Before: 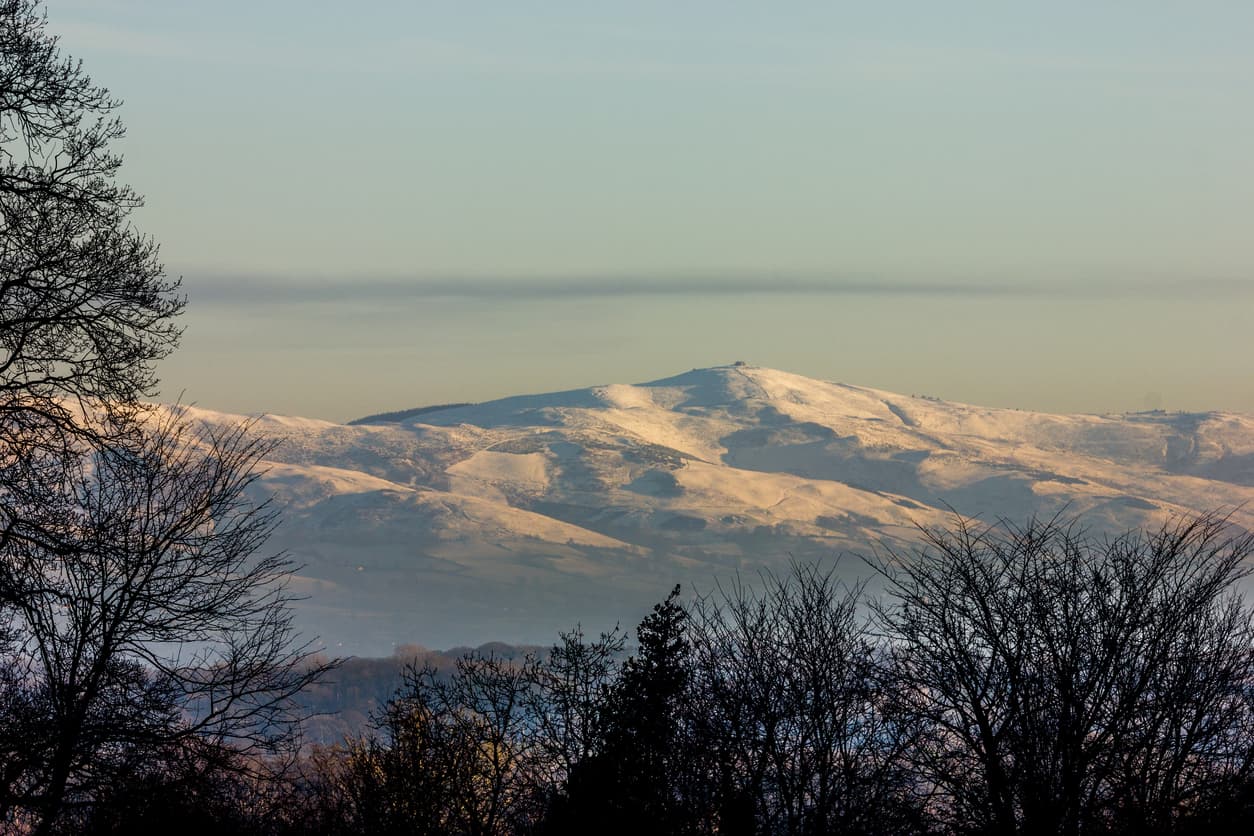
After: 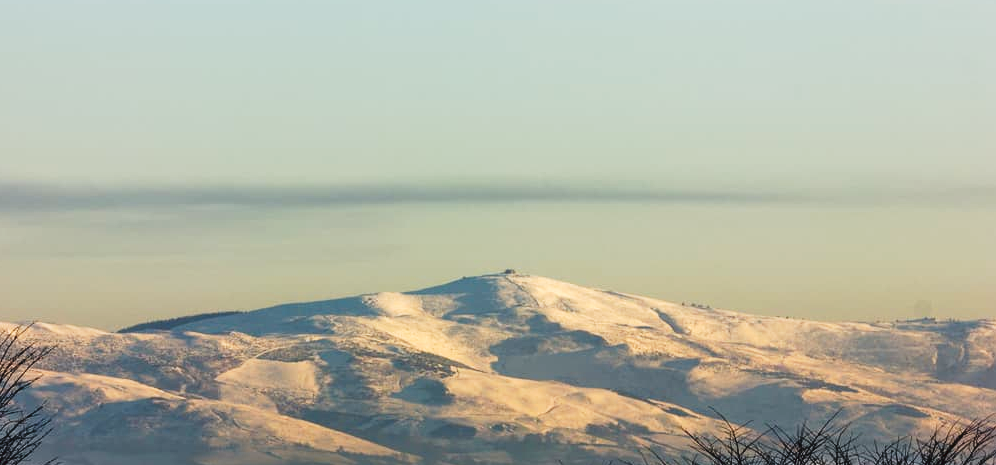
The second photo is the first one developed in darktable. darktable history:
crop: left 18.38%, top 11.092%, right 2.134%, bottom 33.217%
tone curve: curves: ch0 [(0, 0) (0.003, 0.047) (0.011, 0.047) (0.025, 0.049) (0.044, 0.051) (0.069, 0.055) (0.1, 0.066) (0.136, 0.089) (0.177, 0.12) (0.224, 0.155) (0.277, 0.205) (0.335, 0.281) (0.399, 0.37) (0.468, 0.47) (0.543, 0.574) (0.623, 0.687) (0.709, 0.801) (0.801, 0.89) (0.898, 0.963) (1, 1)], preserve colors none
